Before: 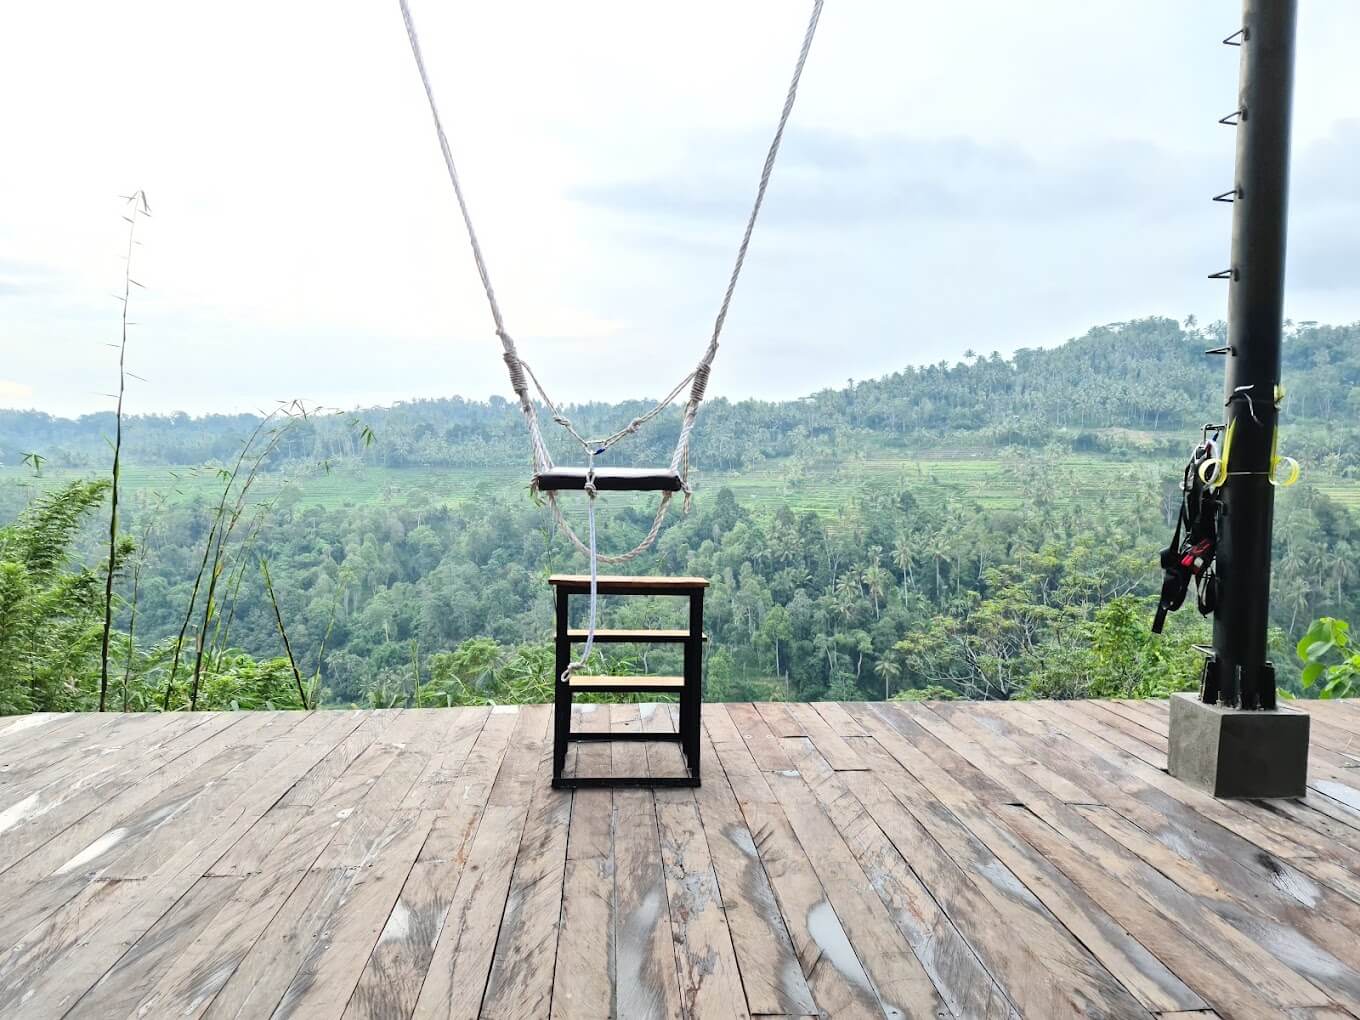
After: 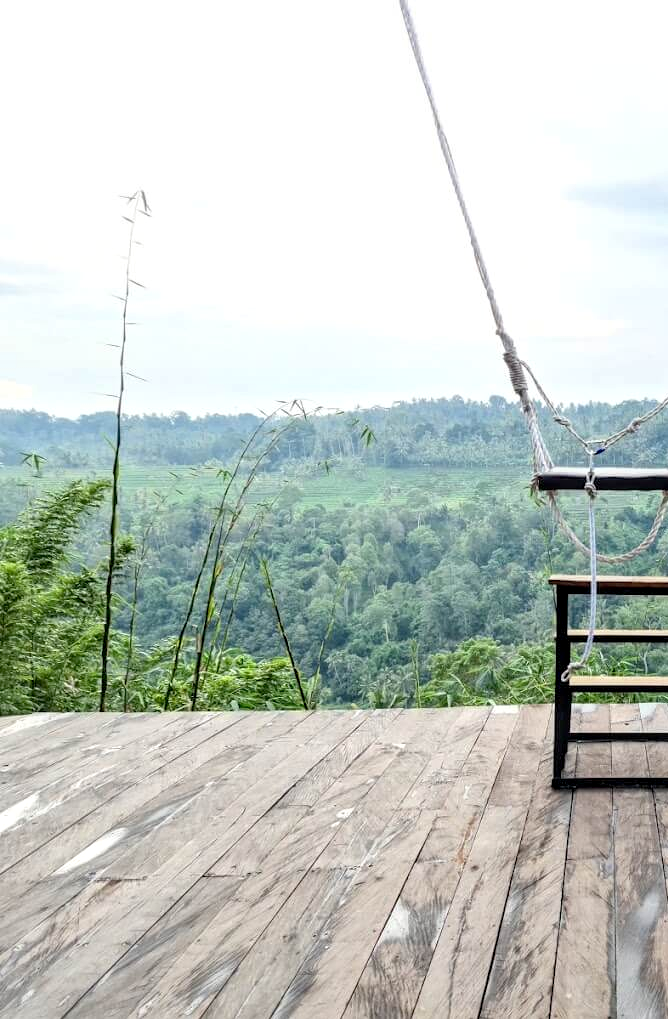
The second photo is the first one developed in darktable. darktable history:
crop and rotate: left 0%, top 0%, right 50.845%
exposure: black level correction 0.007, compensate highlight preservation false
local contrast: on, module defaults
